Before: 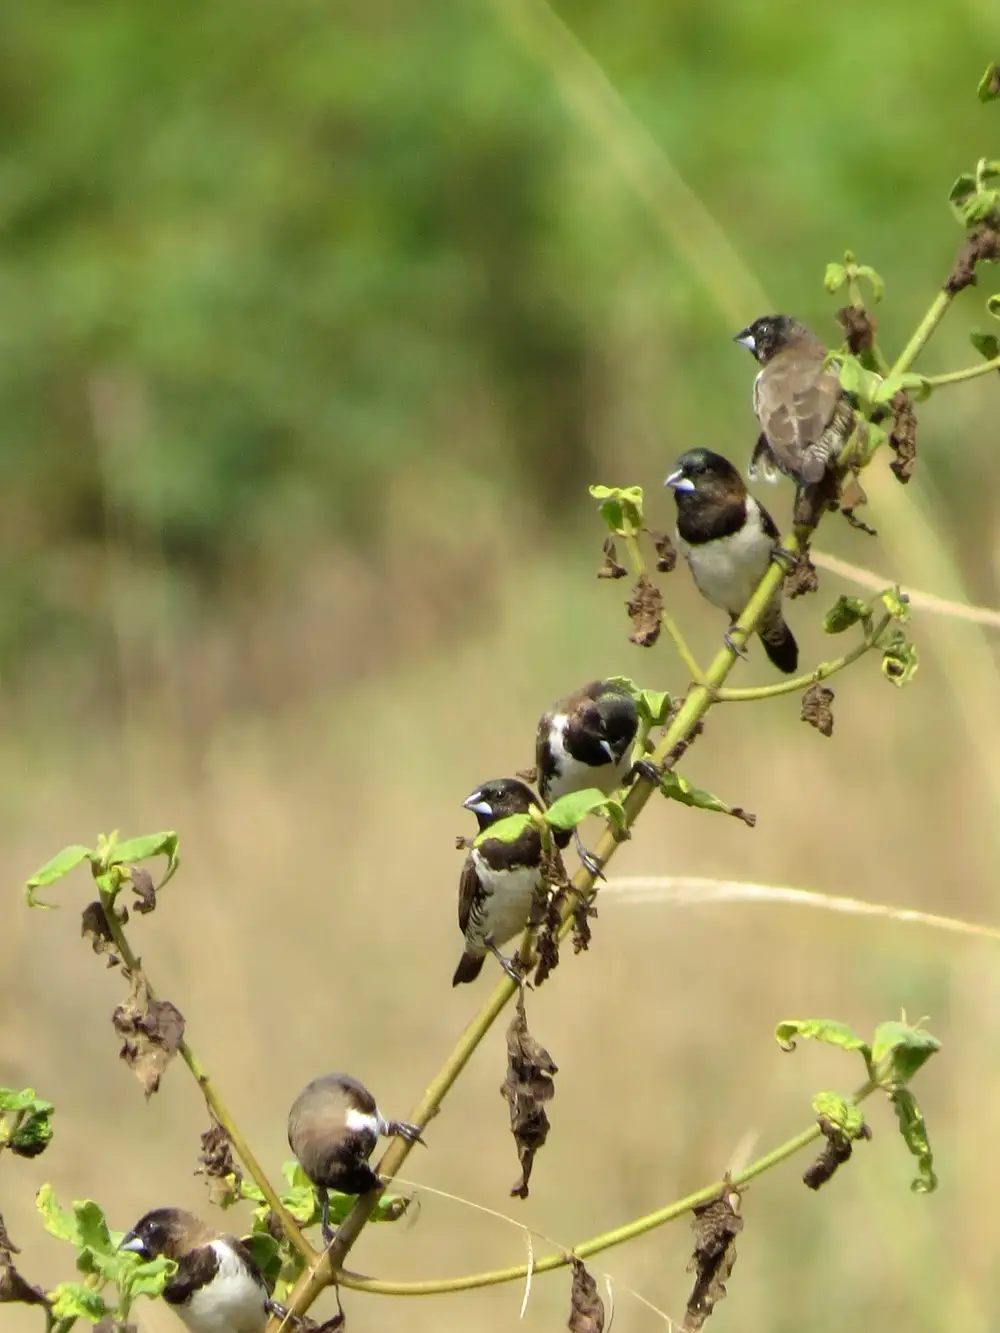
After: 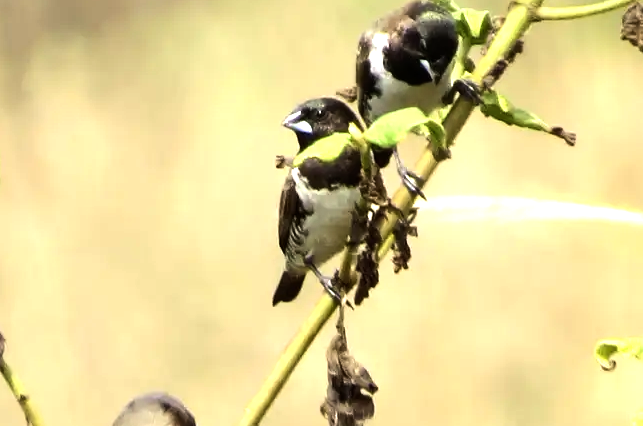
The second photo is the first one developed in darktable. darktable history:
crop: left 18.091%, top 51.13%, right 17.525%, bottom 16.85%
tone equalizer: -8 EV -1.08 EV, -7 EV -1.01 EV, -6 EV -0.867 EV, -5 EV -0.578 EV, -3 EV 0.578 EV, -2 EV 0.867 EV, -1 EV 1.01 EV, +0 EV 1.08 EV, edges refinement/feathering 500, mask exposure compensation -1.57 EV, preserve details no
